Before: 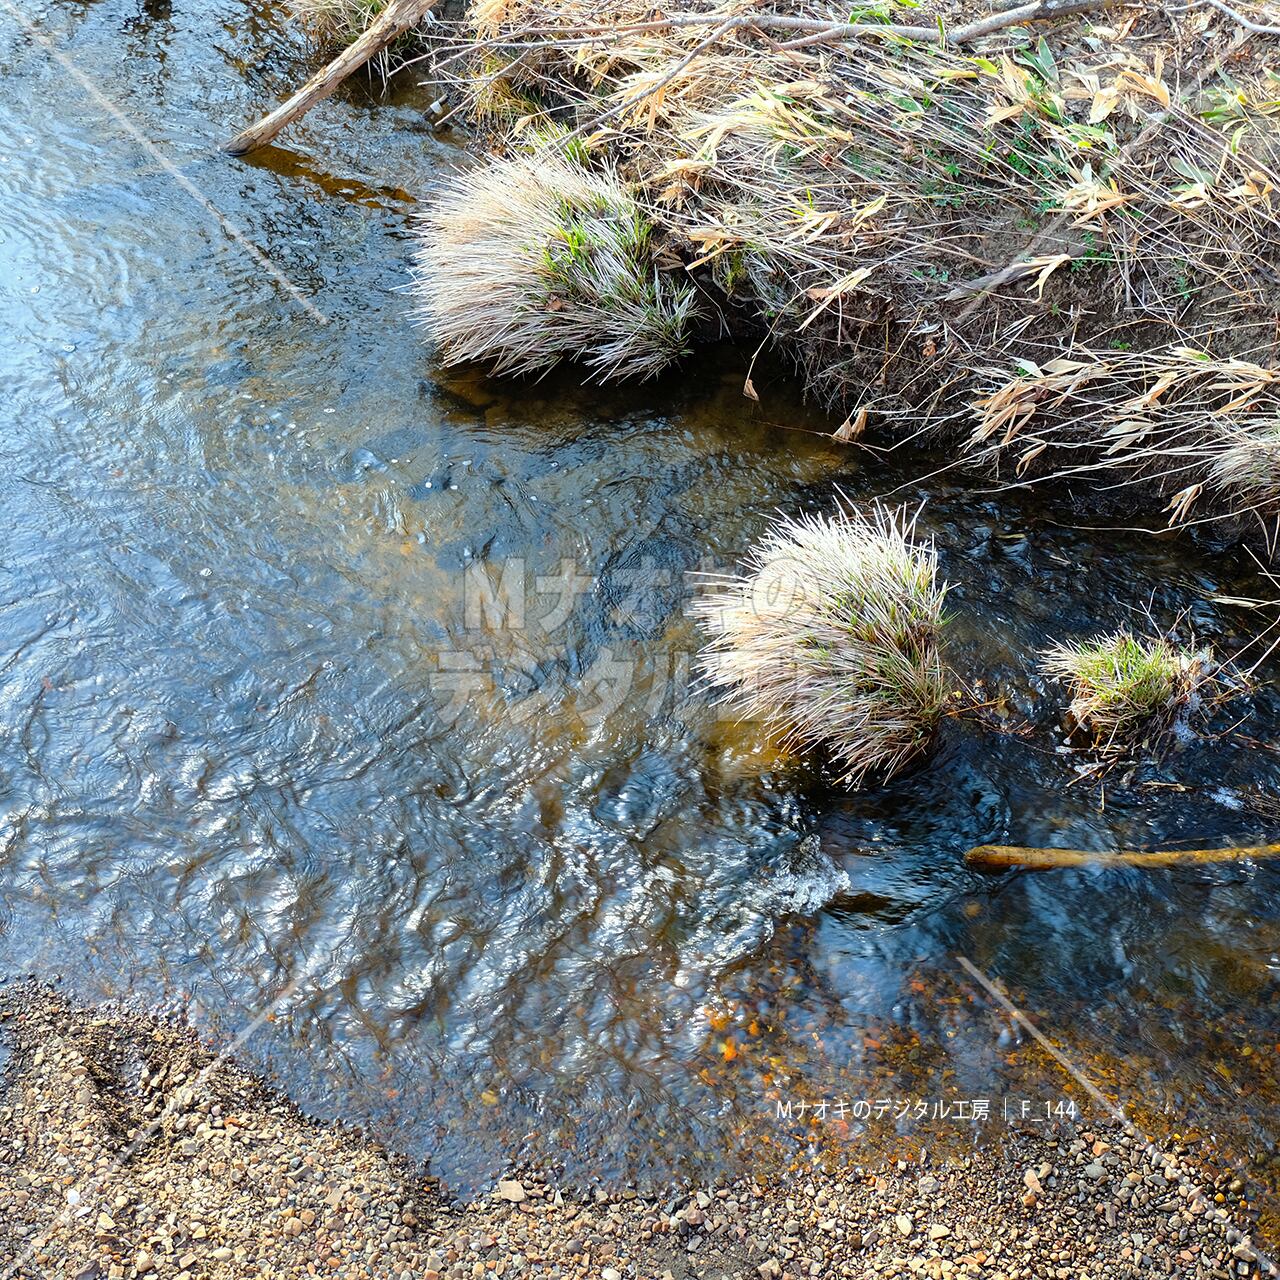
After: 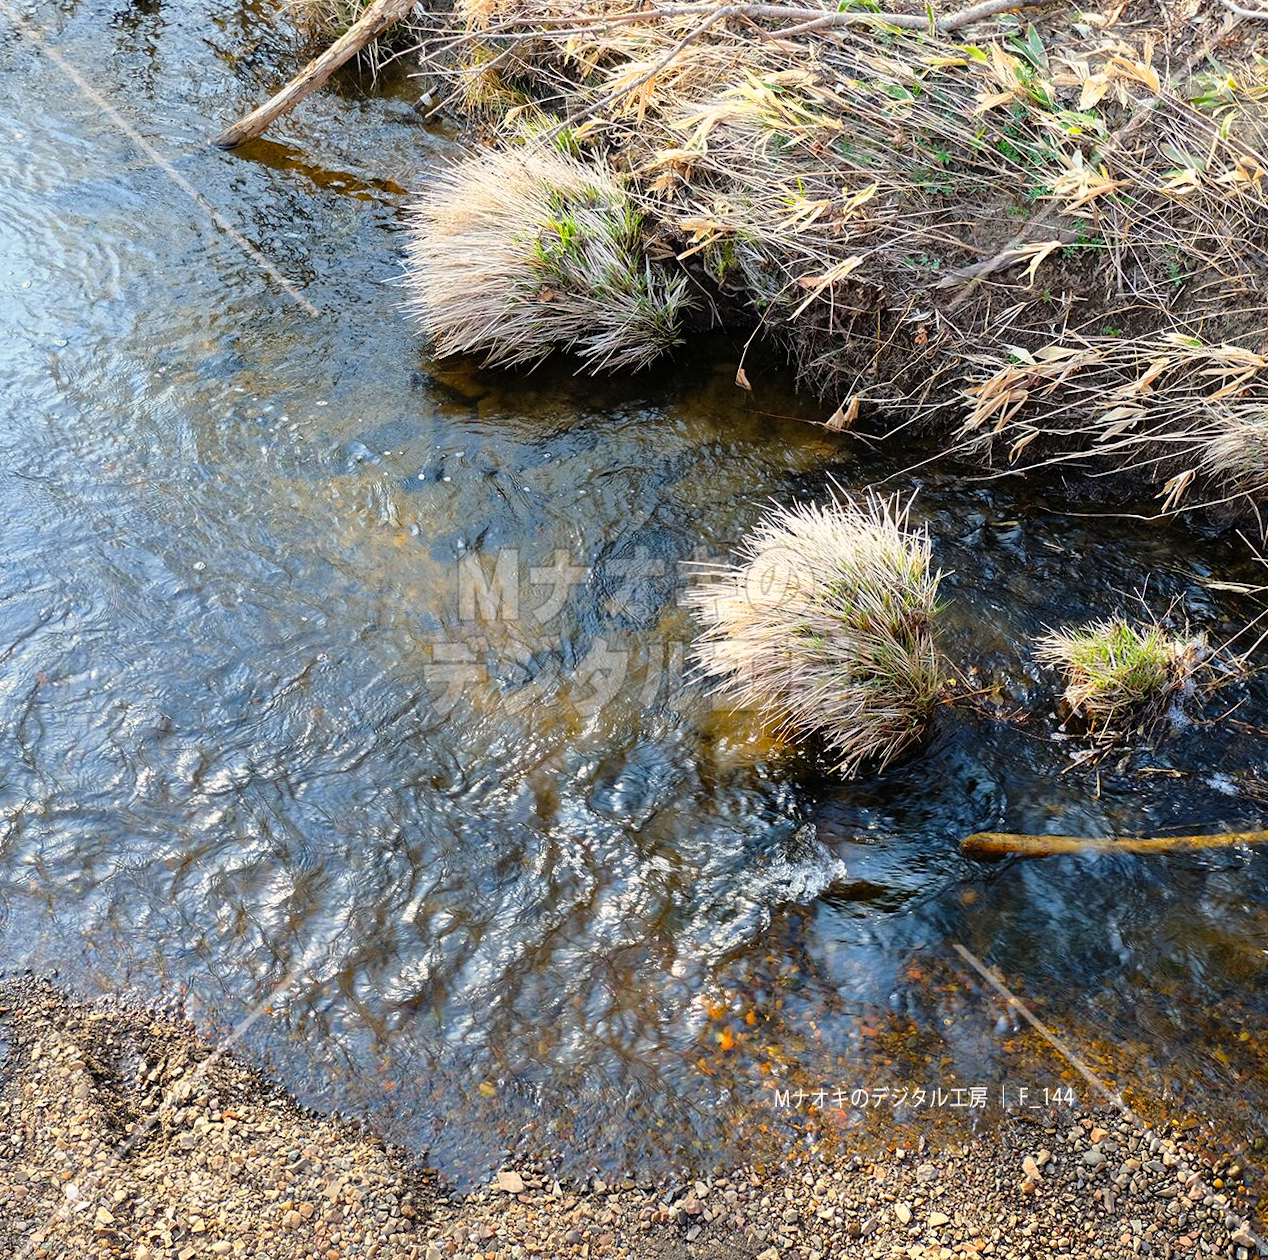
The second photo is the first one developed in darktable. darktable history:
color correction: highlights a* 3.84, highlights b* 5.07
rotate and perspective: rotation -0.45°, automatic cropping original format, crop left 0.008, crop right 0.992, crop top 0.012, crop bottom 0.988
